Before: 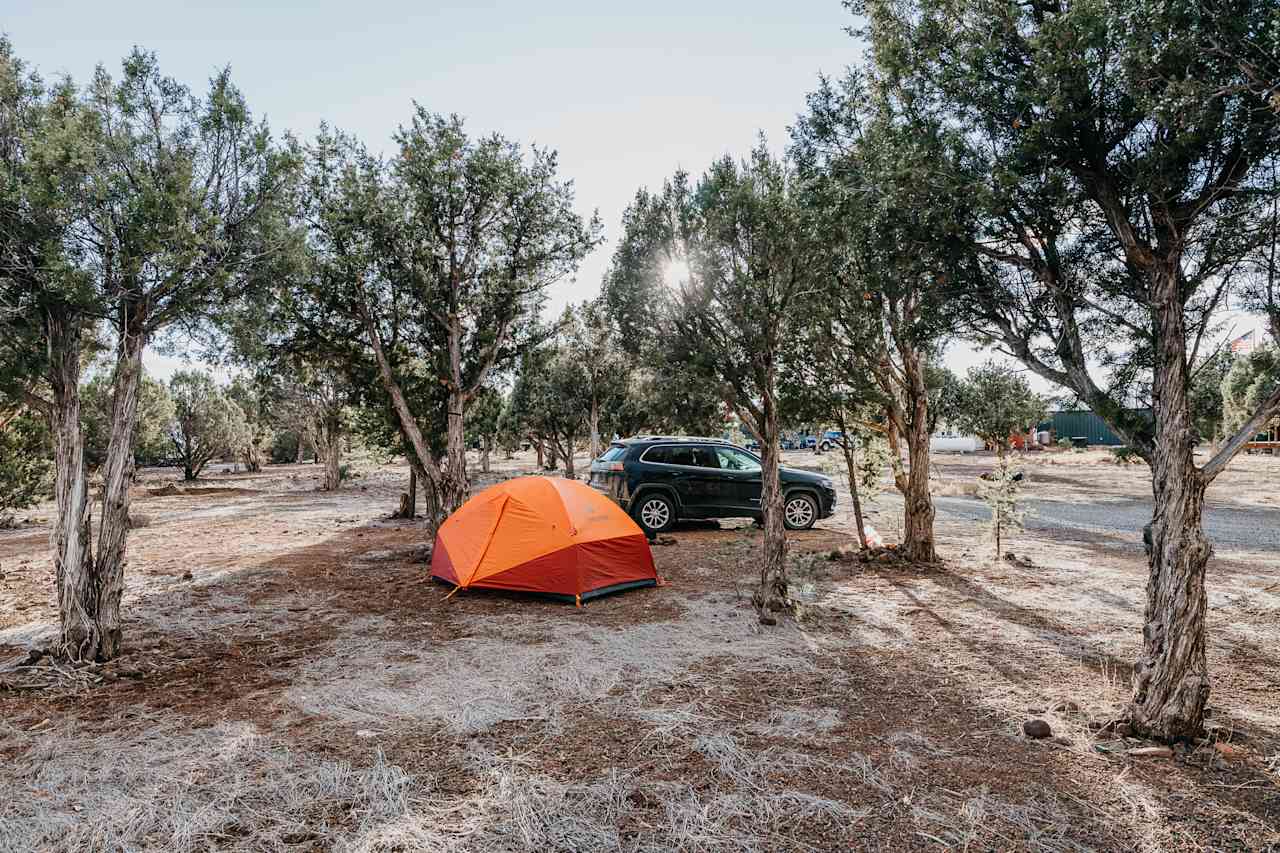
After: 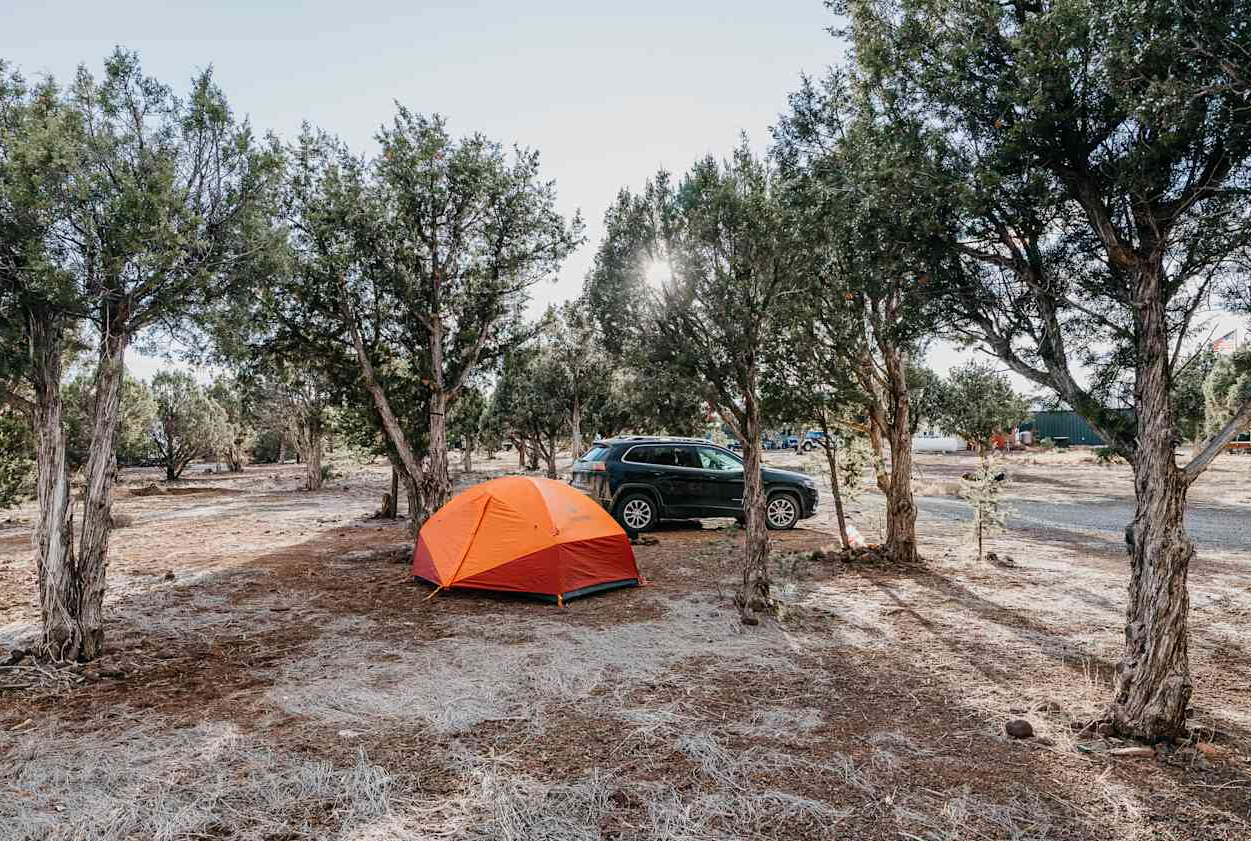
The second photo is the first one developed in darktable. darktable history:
crop and rotate: left 1.442%, right 0.771%, bottom 1.329%
